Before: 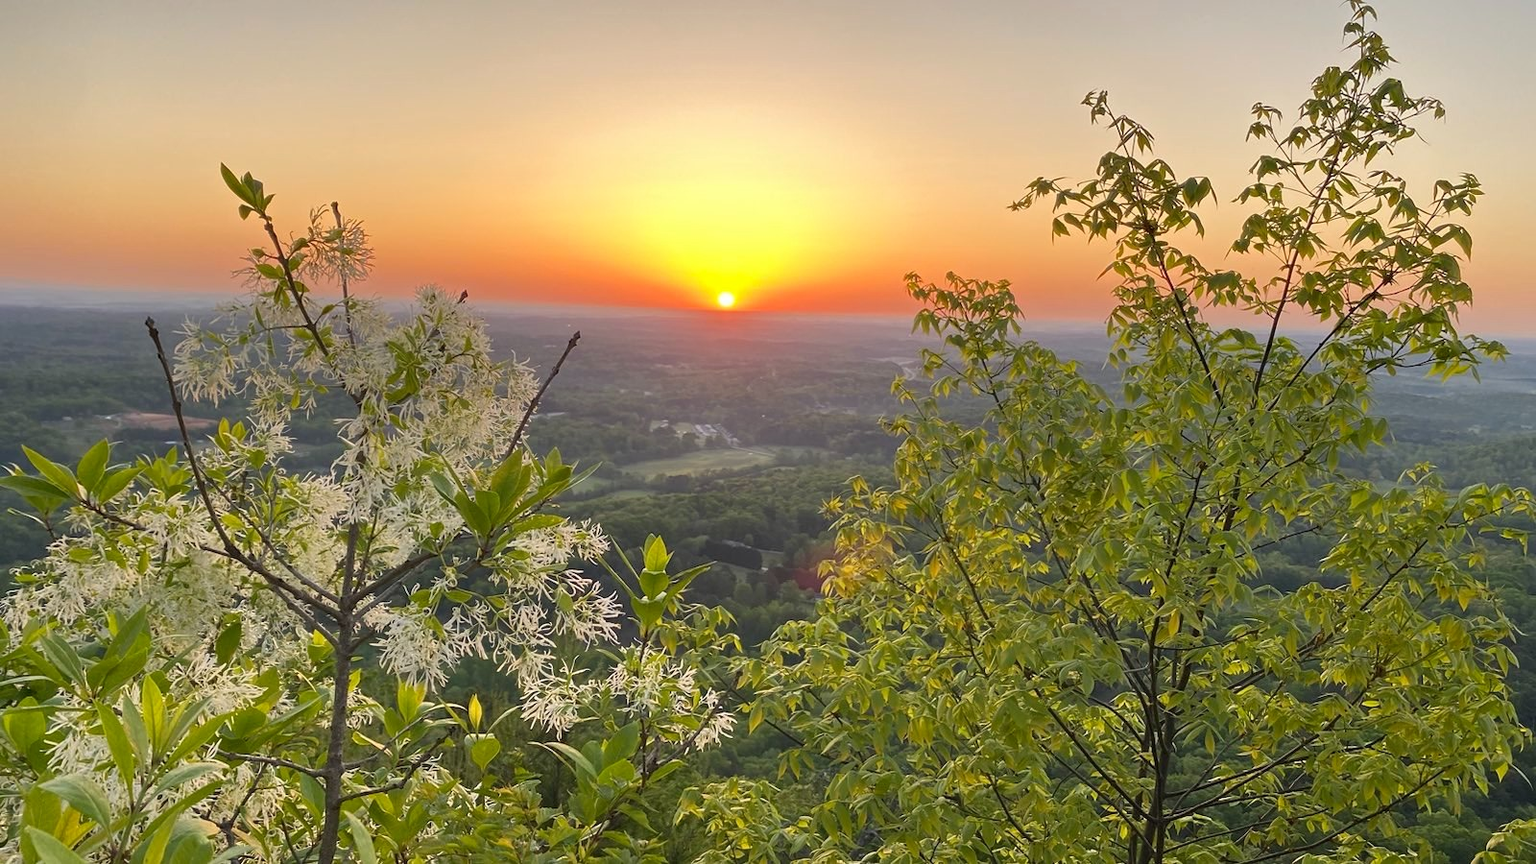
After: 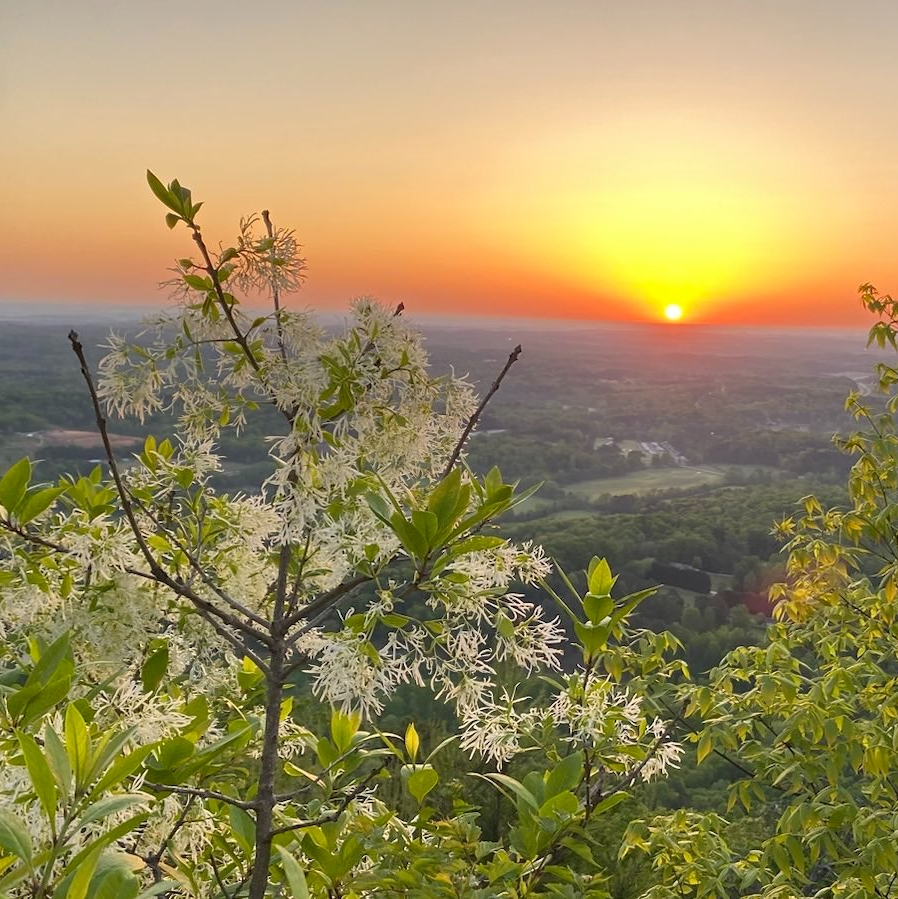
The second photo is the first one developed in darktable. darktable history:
crop: left 5.19%, right 38.666%
